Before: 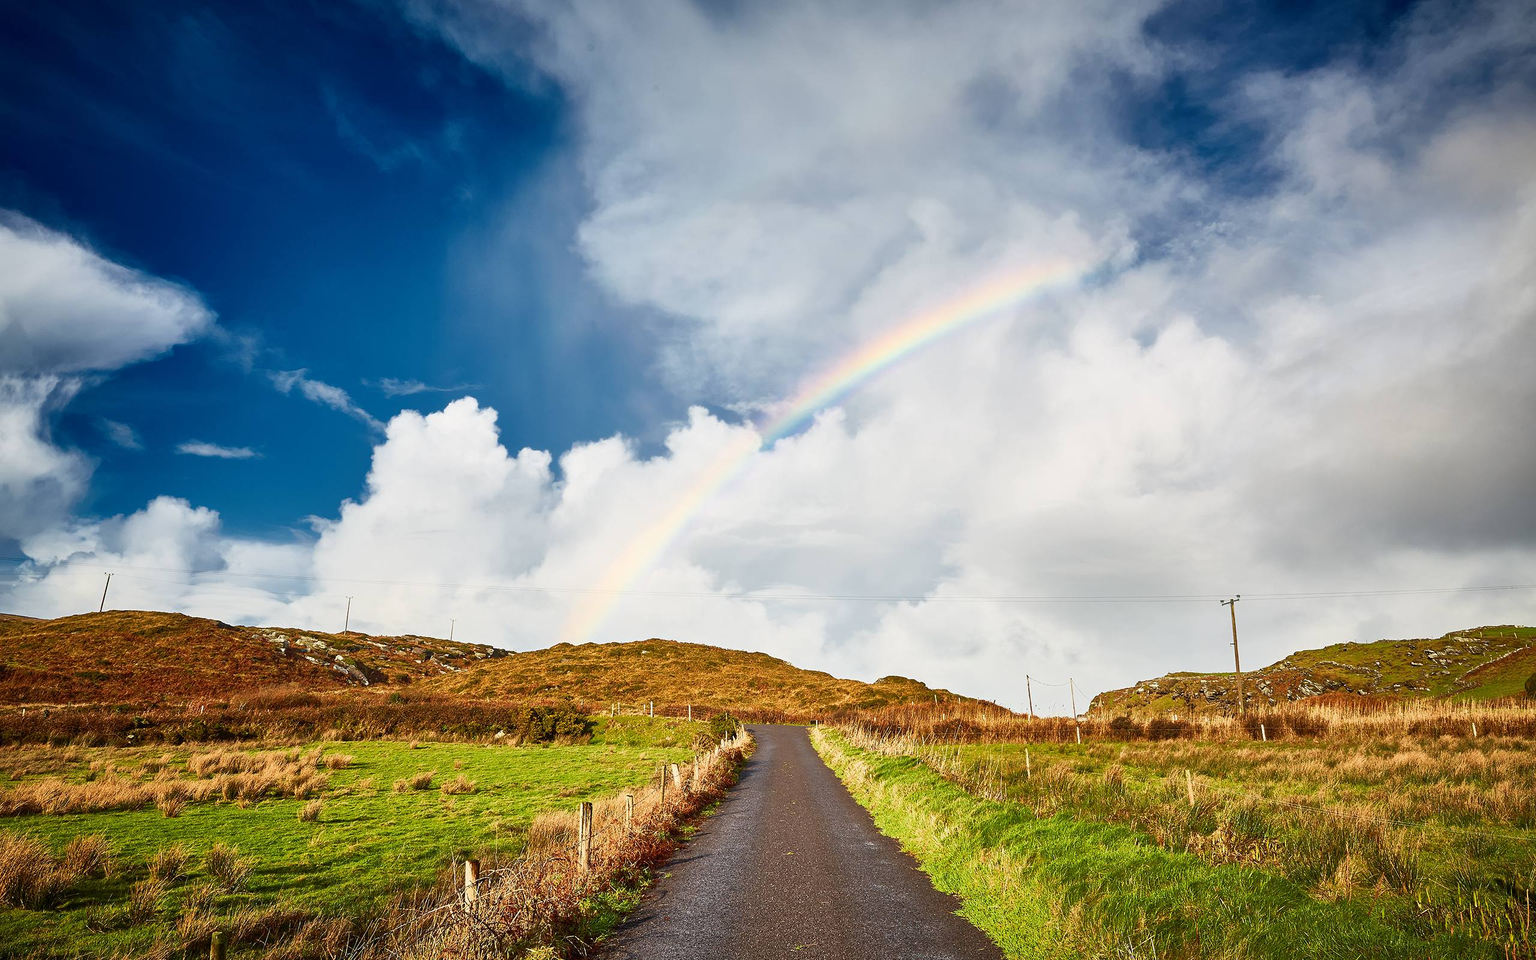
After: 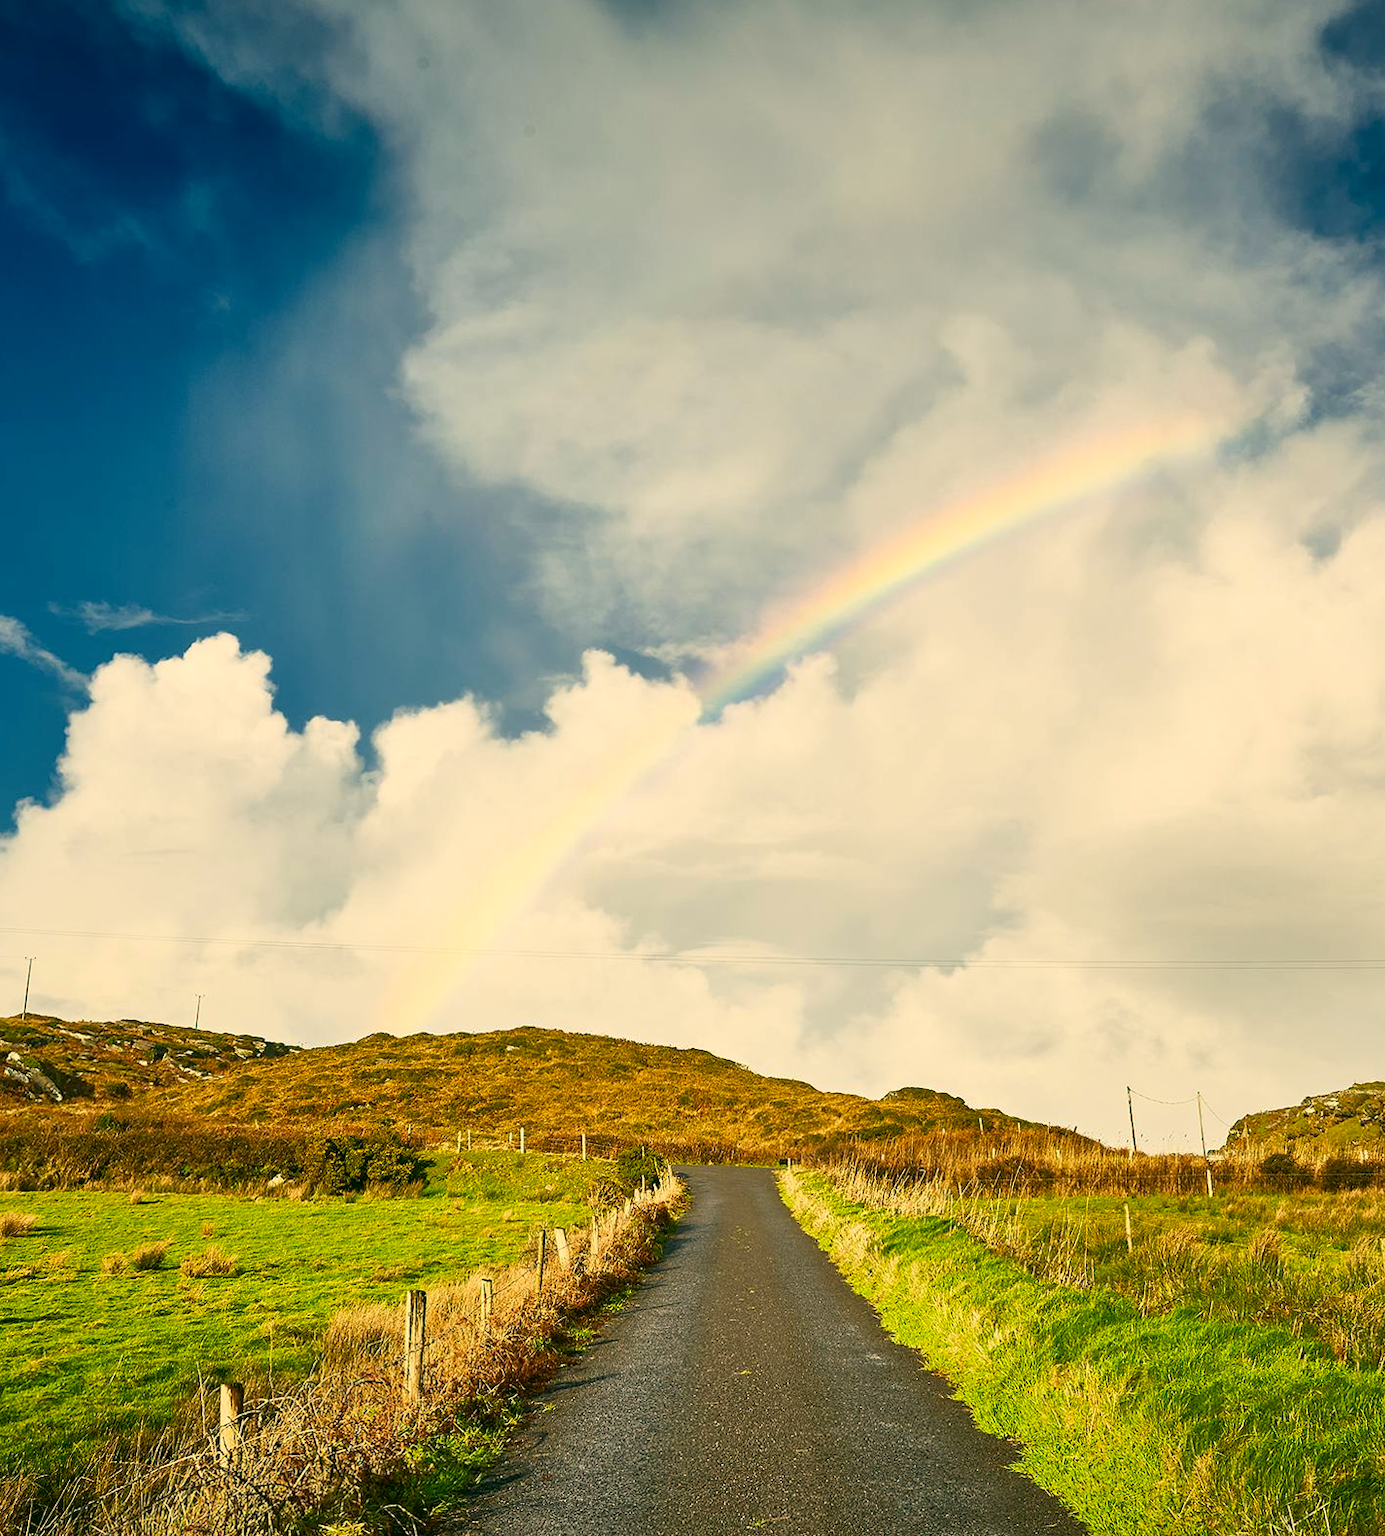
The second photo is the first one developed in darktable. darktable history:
color correction: highlights a* 5.3, highlights b* 24.26, shadows a* -15.58, shadows b* 4.02
crop: left 21.674%, right 22.086%
rotate and perspective: rotation 0.174°, lens shift (vertical) 0.013, lens shift (horizontal) 0.019, shear 0.001, automatic cropping original format, crop left 0.007, crop right 0.991, crop top 0.016, crop bottom 0.997
